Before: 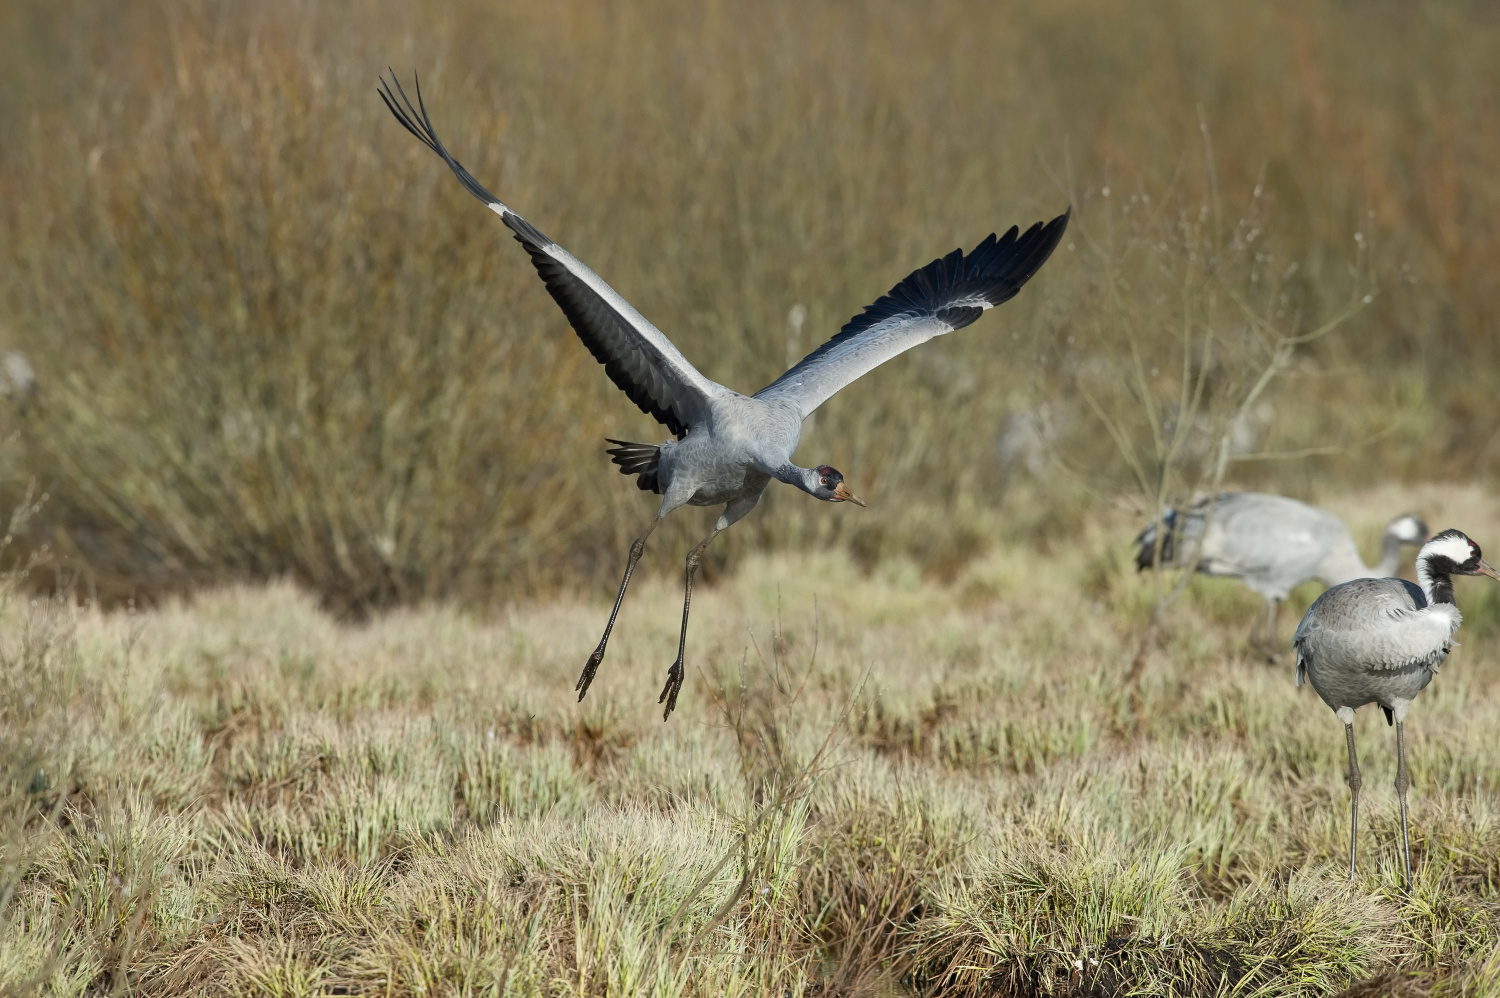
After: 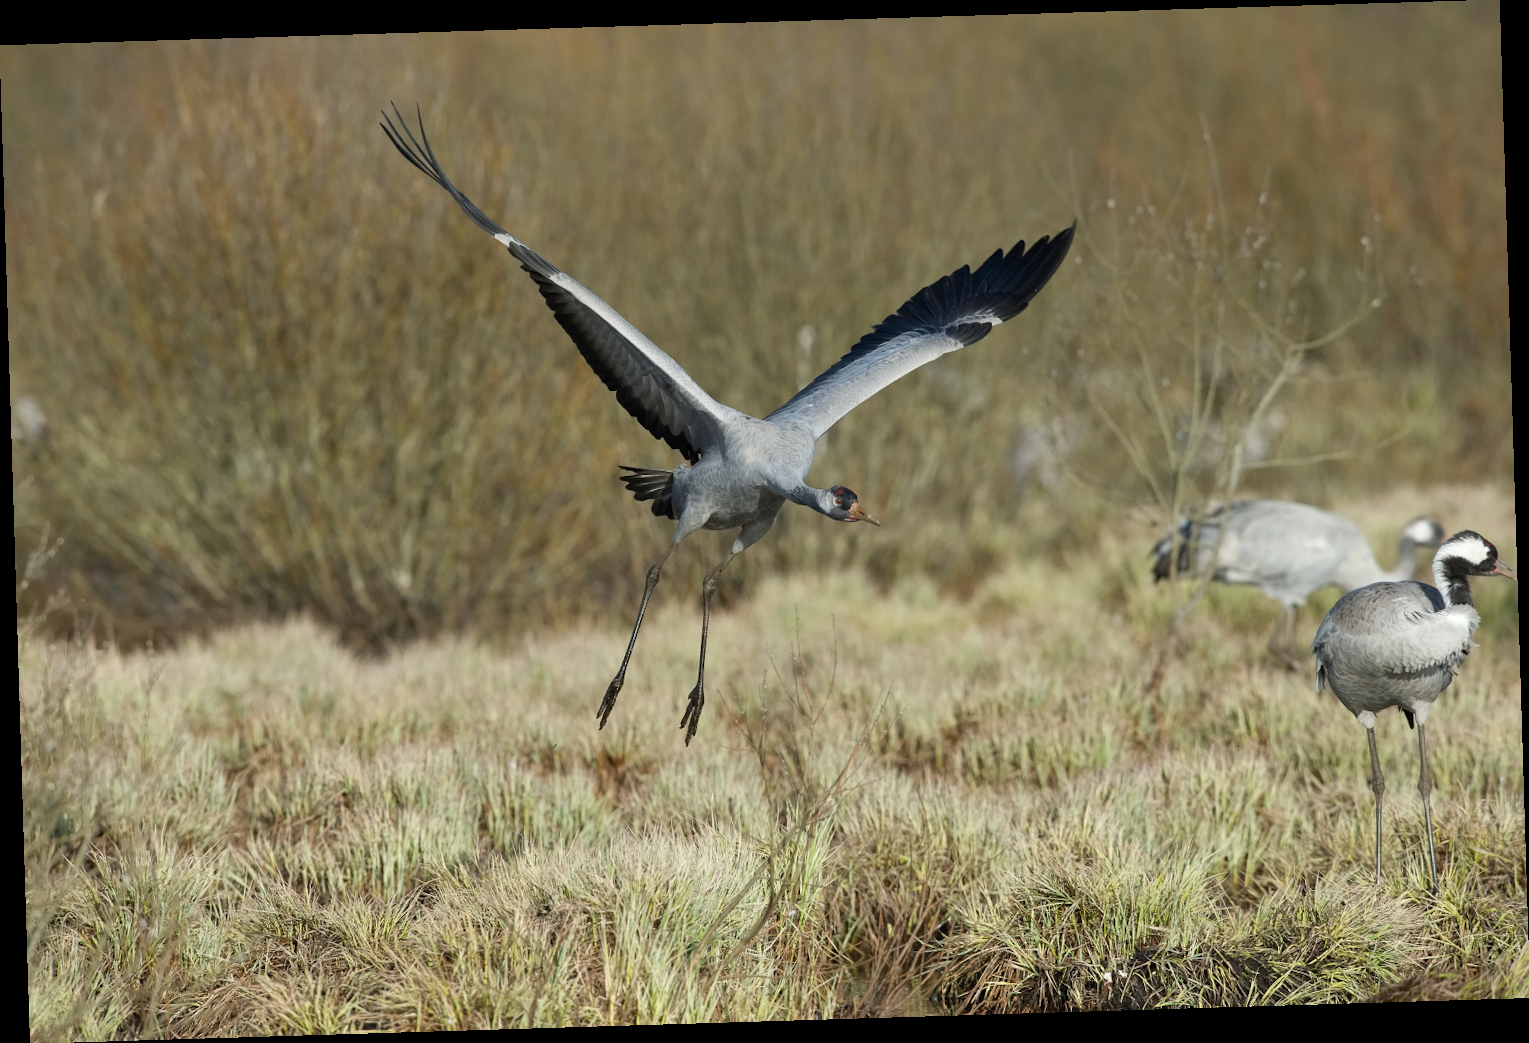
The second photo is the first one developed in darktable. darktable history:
tone equalizer: on, module defaults
rotate and perspective: rotation -1.75°, automatic cropping off
